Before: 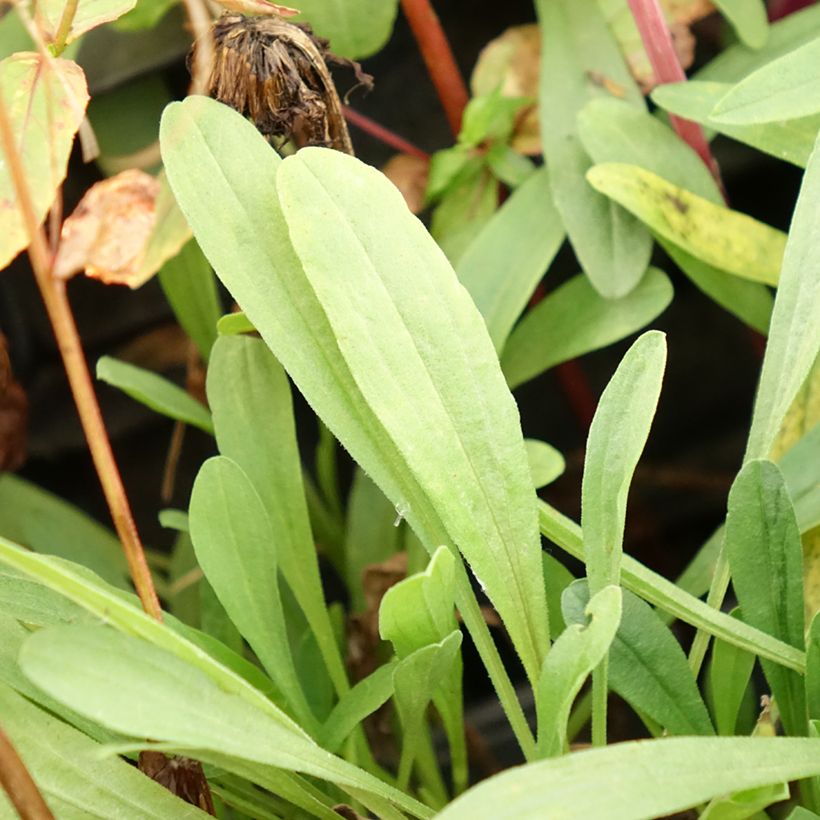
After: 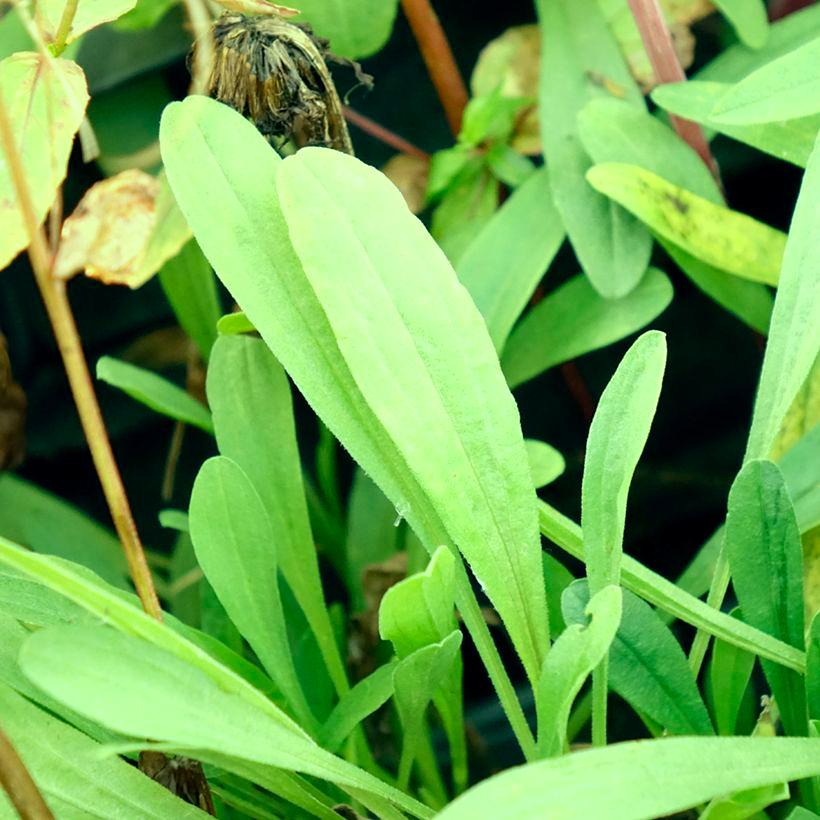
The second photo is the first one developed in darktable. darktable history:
color correction: highlights a* -20.09, highlights b* 9.8, shadows a* -20.23, shadows b* -10.78
exposure: black level correction 0.007, exposure 0.158 EV, compensate exposure bias true, compensate highlight preservation false
